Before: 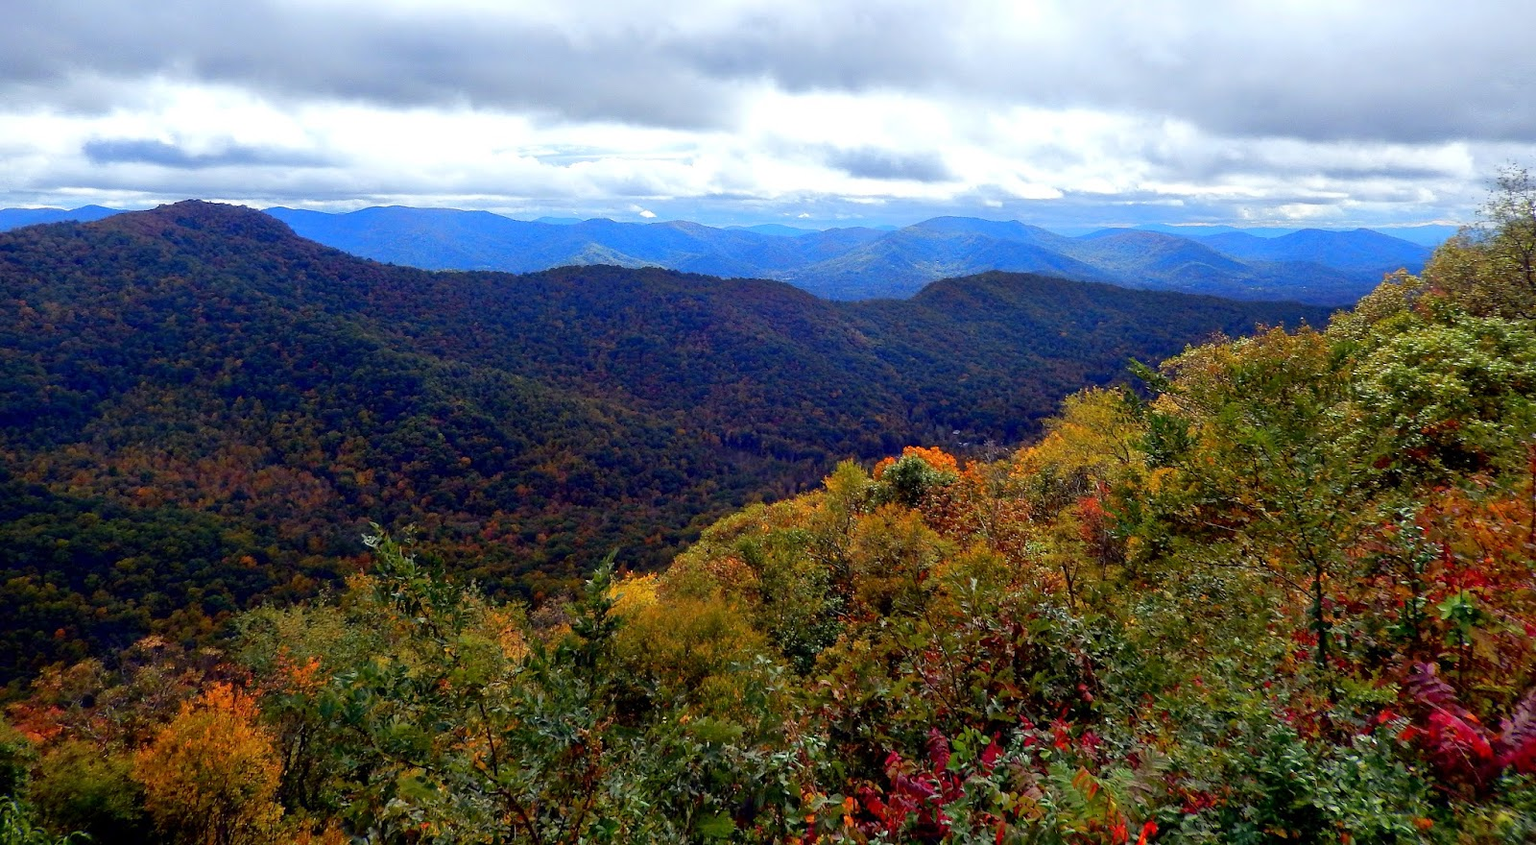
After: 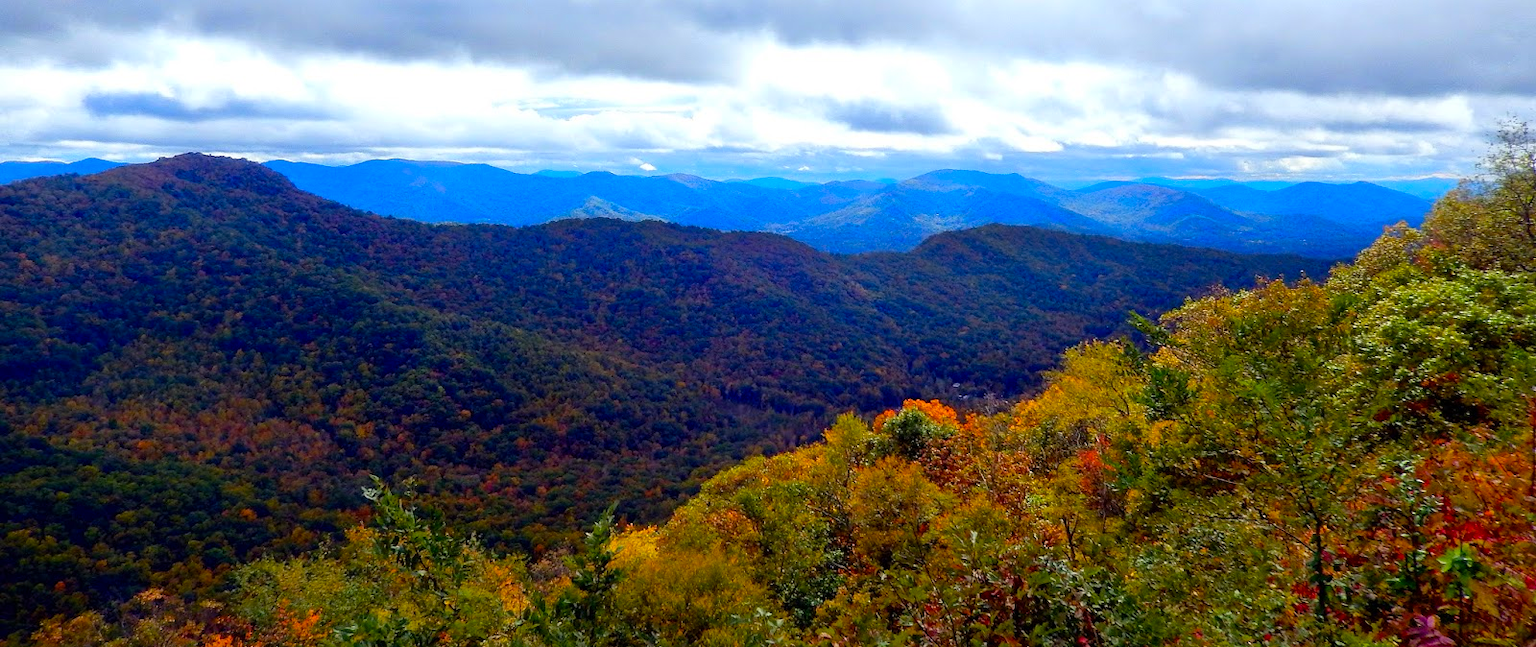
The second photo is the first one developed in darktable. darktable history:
contrast brightness saturation: saturation 0.1
color balance rgb: linear chroma grading › global chroma 6.48%, perceptual saturation grading › global saturation 12.96%, global vibrance 6.02%
crop: top 5.667%, bottom 17.637%
